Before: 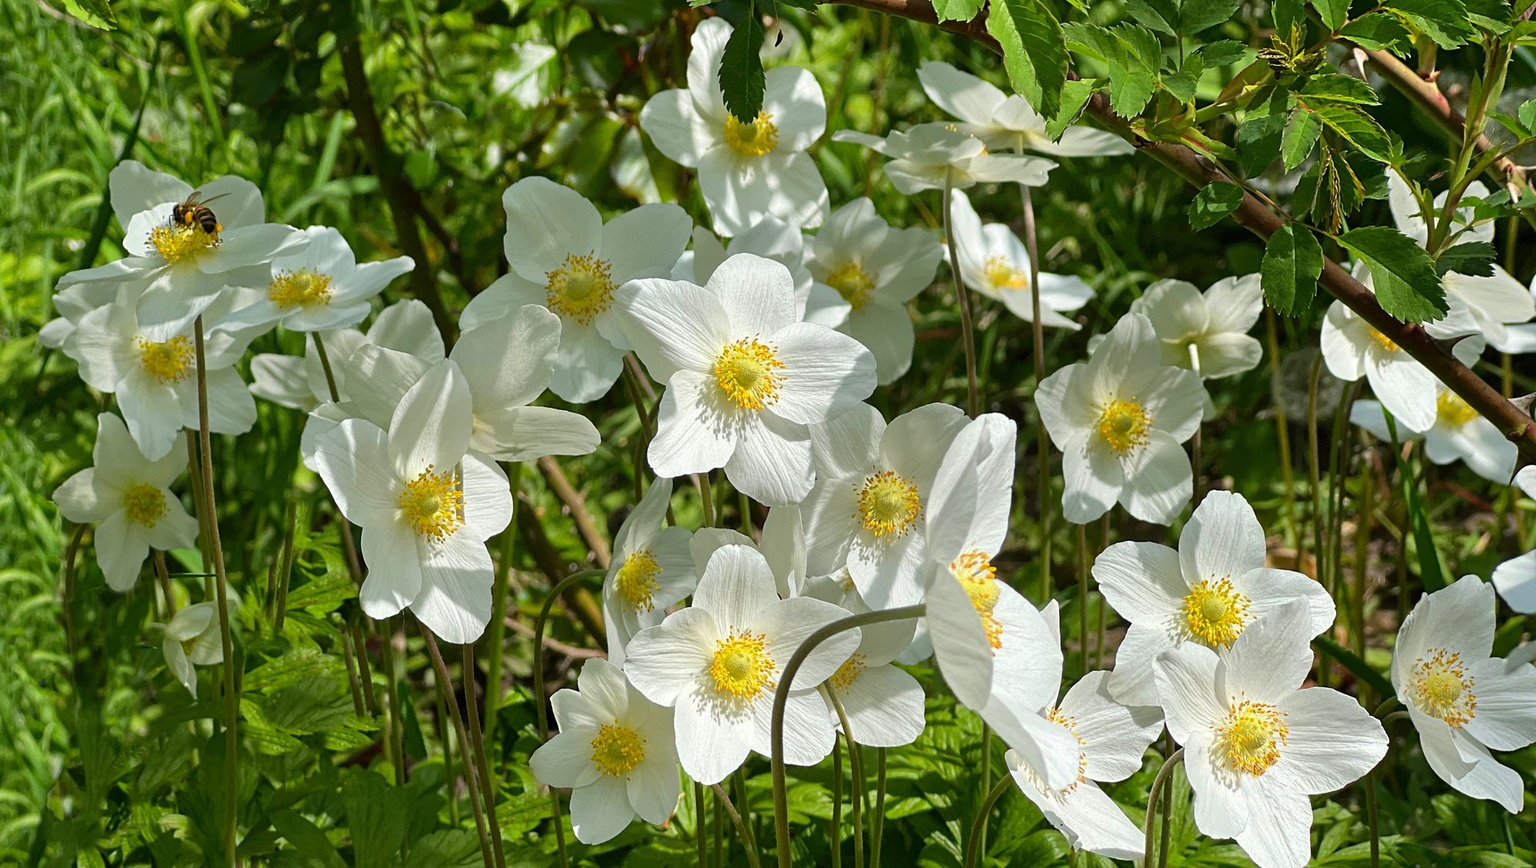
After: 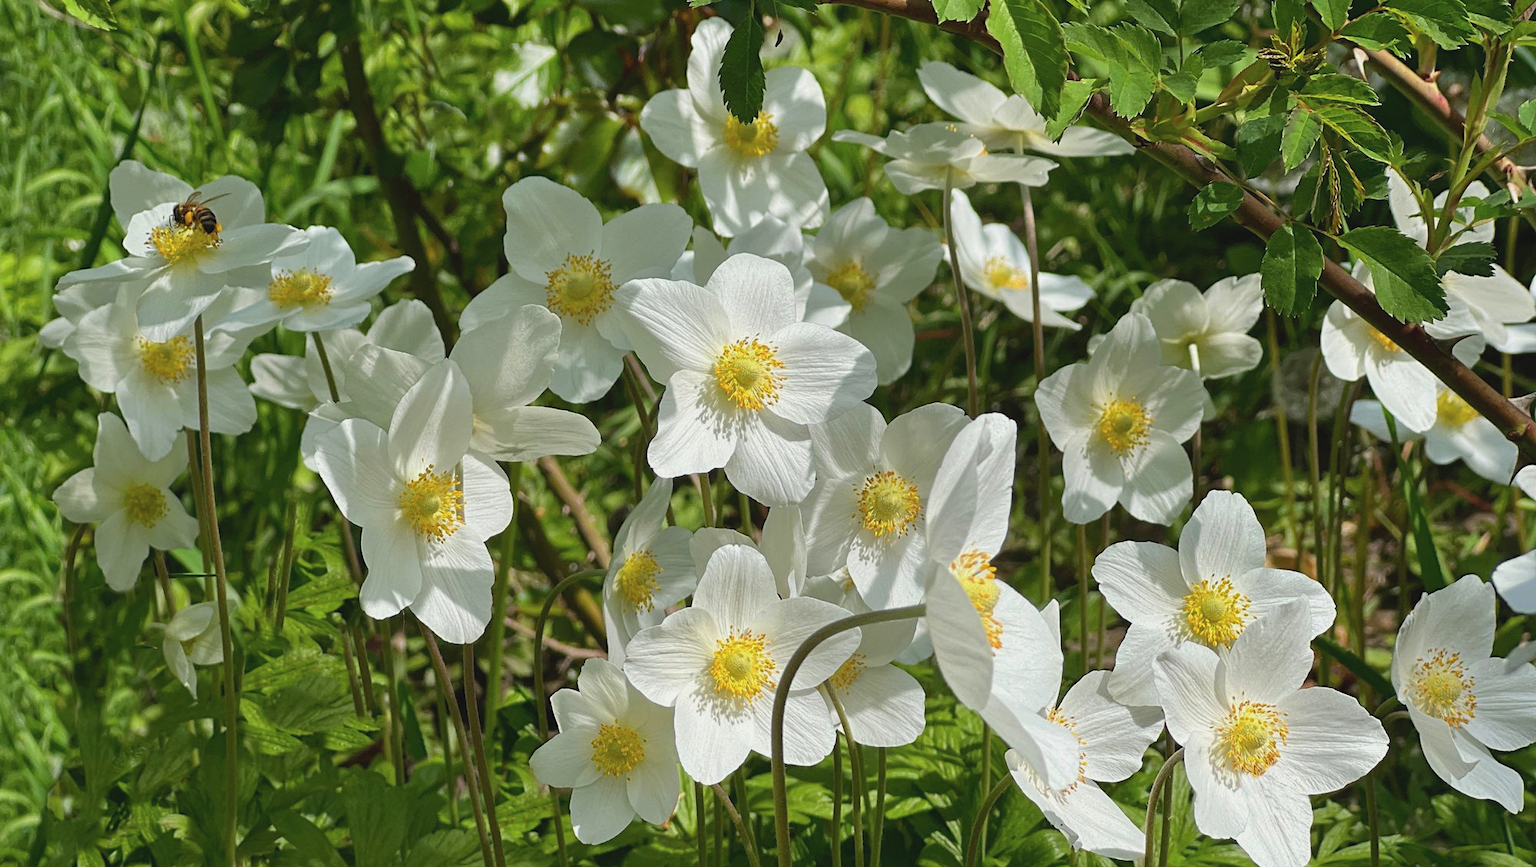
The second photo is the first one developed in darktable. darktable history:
crop: bottom 0.071%
contrast brightness saturation: contrast -0.1, saturation -0.1
